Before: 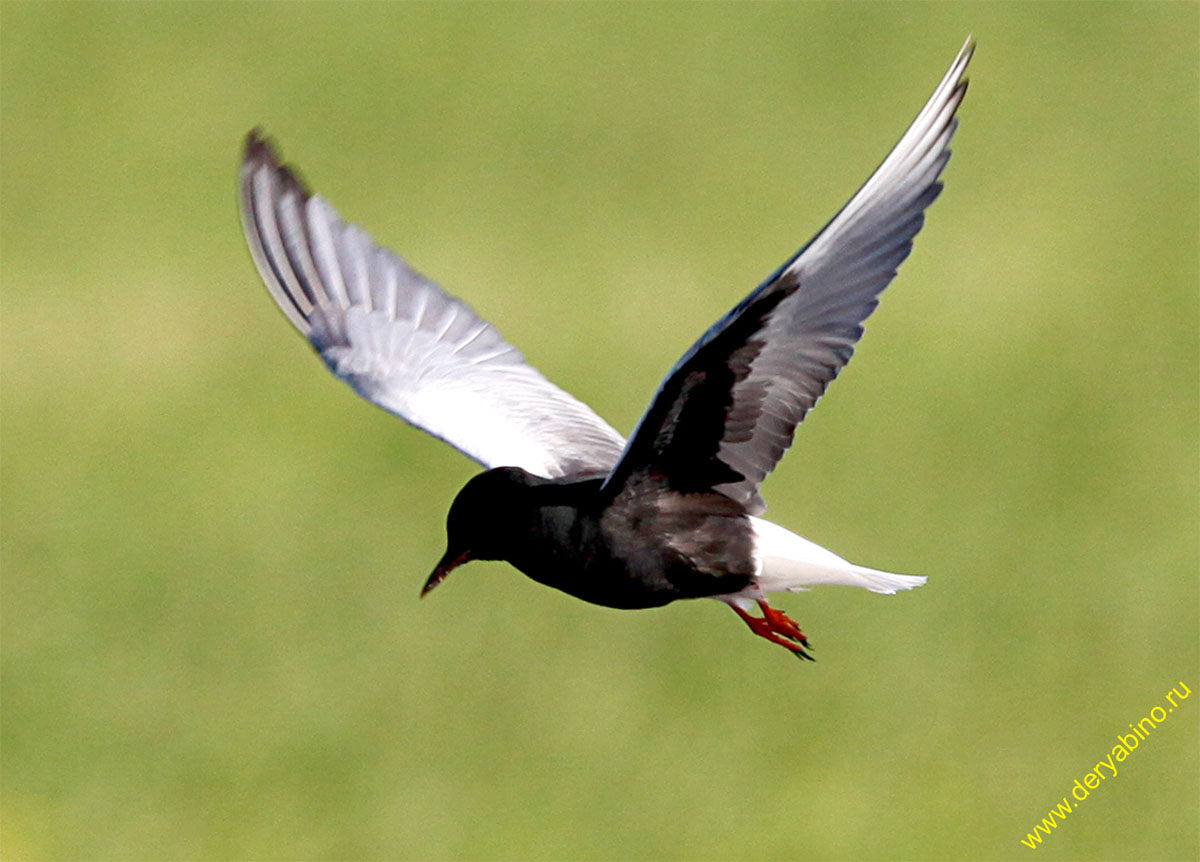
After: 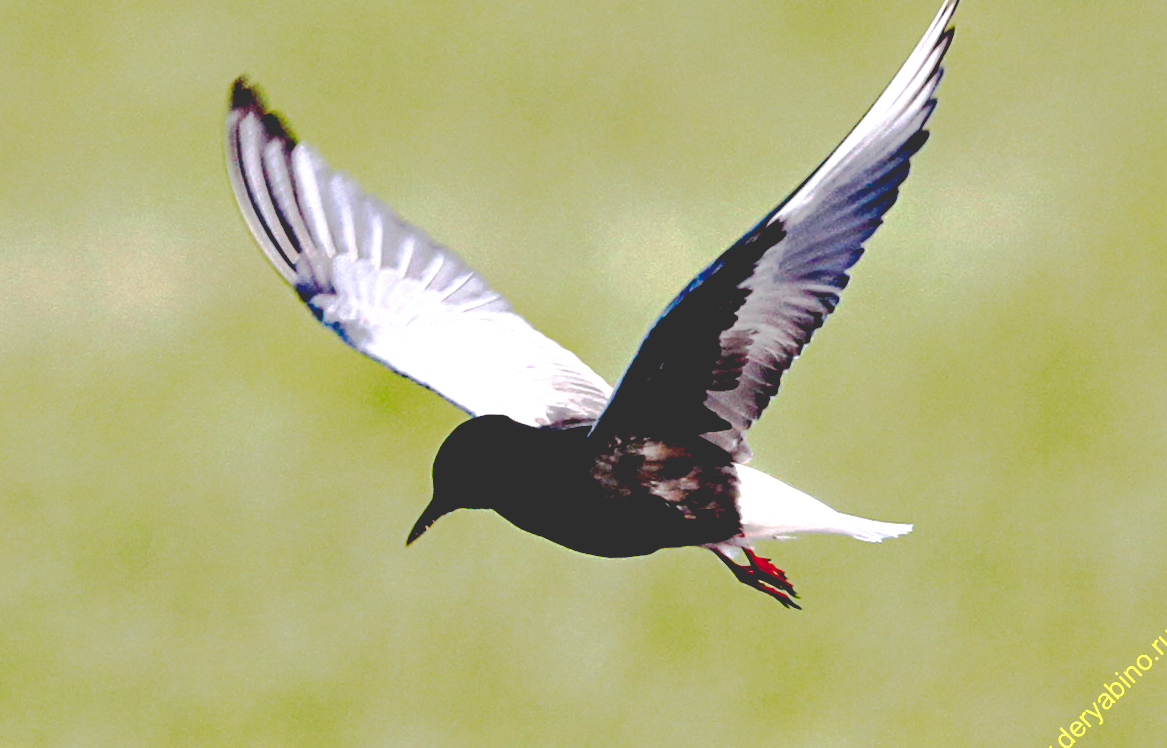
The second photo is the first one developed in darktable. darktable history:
base curve: curves: ch0 [(0.065, 0.026) (0.236, 0.358) (0.53, 0.546) (0.777, 0.841) (0.924, 0.992)], preserve colors none
crop: left 1.234%, top 6.14%, right 1.44%, bottom 7.068%
exposure: black level correction -0.04, exposure 0.064 EV, compensate highlight preservation false
contrast equalizer: y [[0.6 ×6], [0.55 ×6], [0 ×6], [0 ×6], [0 ×6]]
